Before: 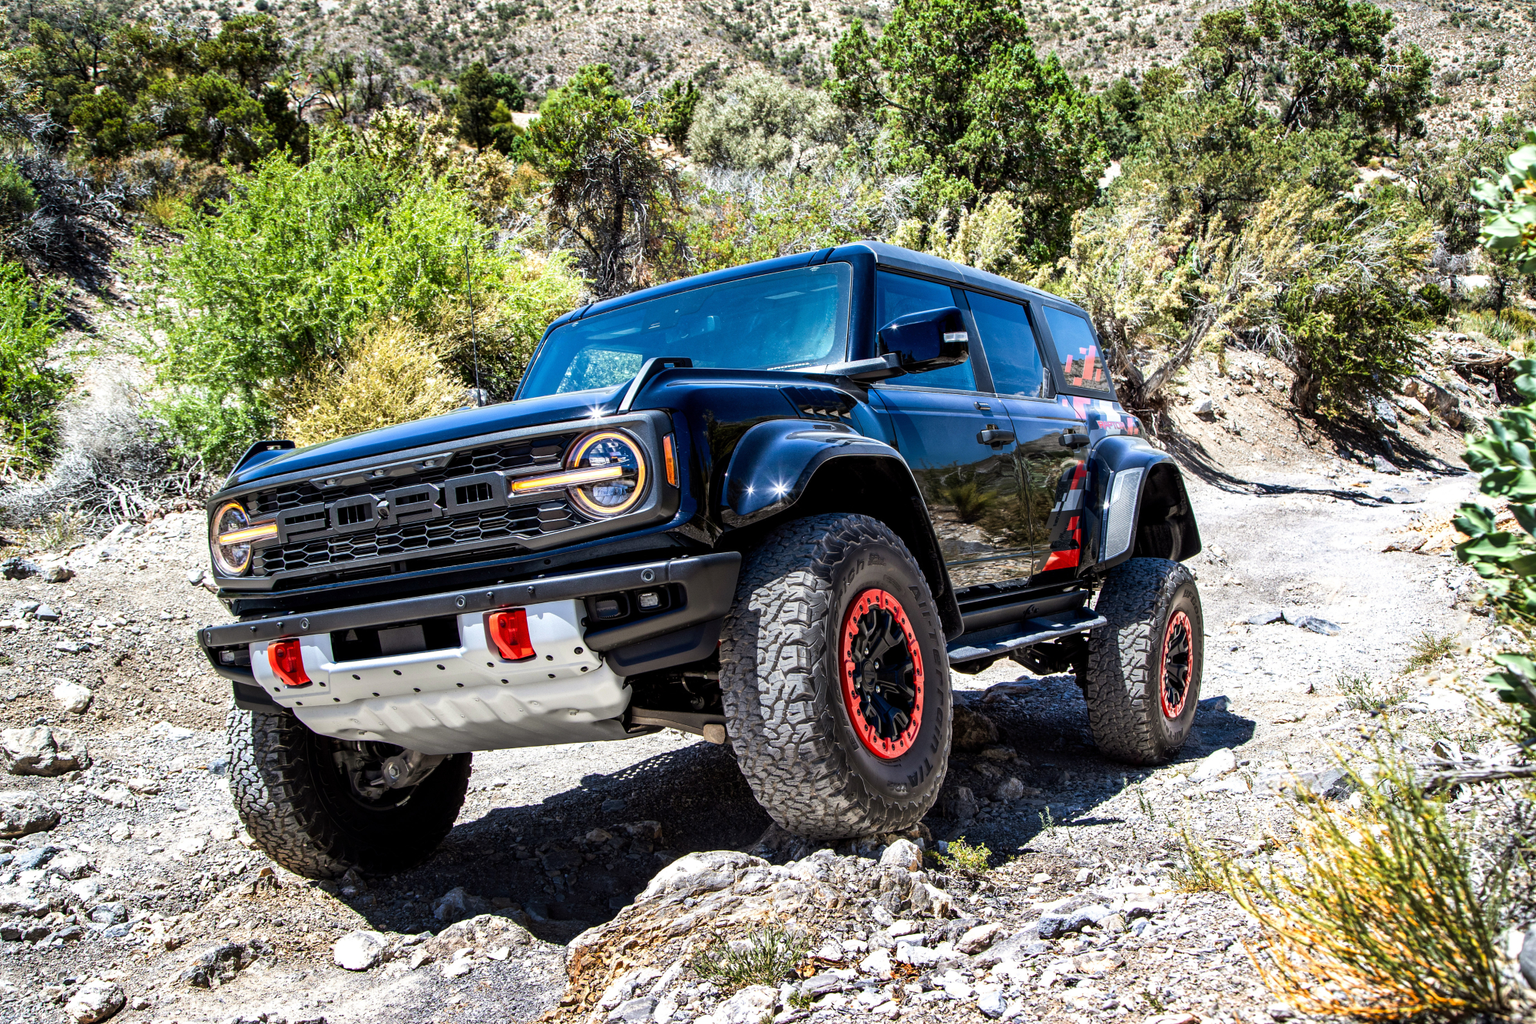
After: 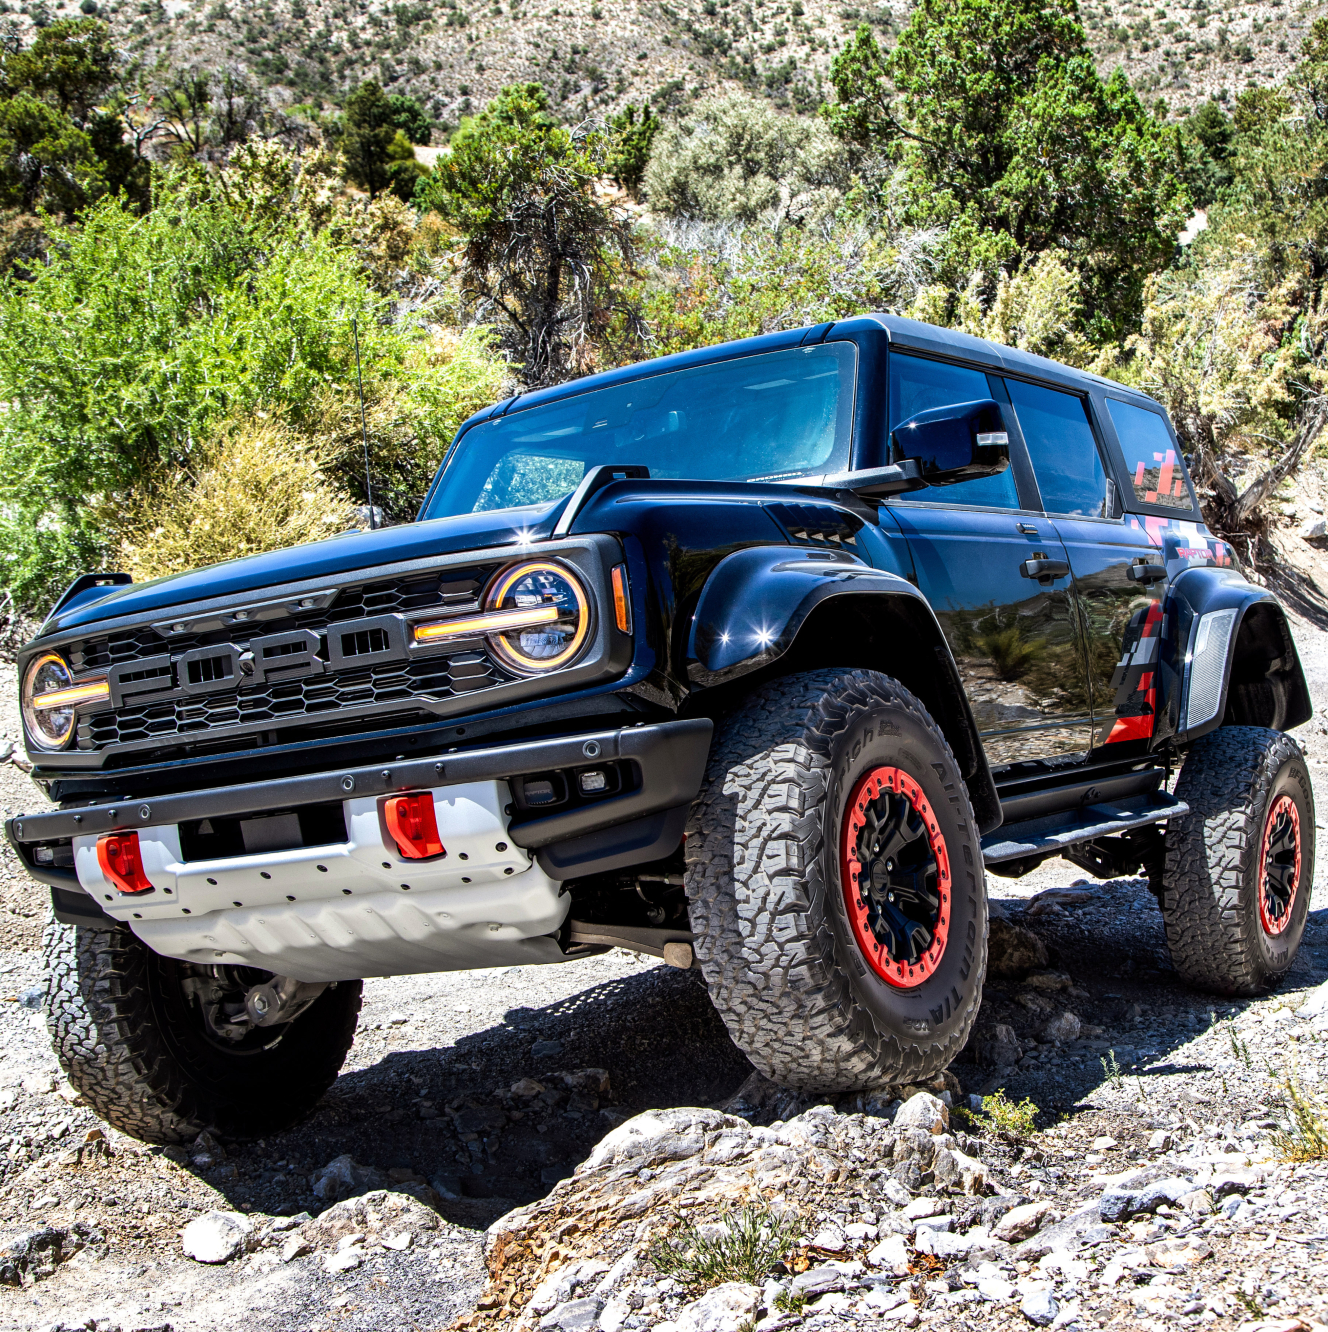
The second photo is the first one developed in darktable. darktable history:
crop and rotate: left 12.635%, right 20.946%
